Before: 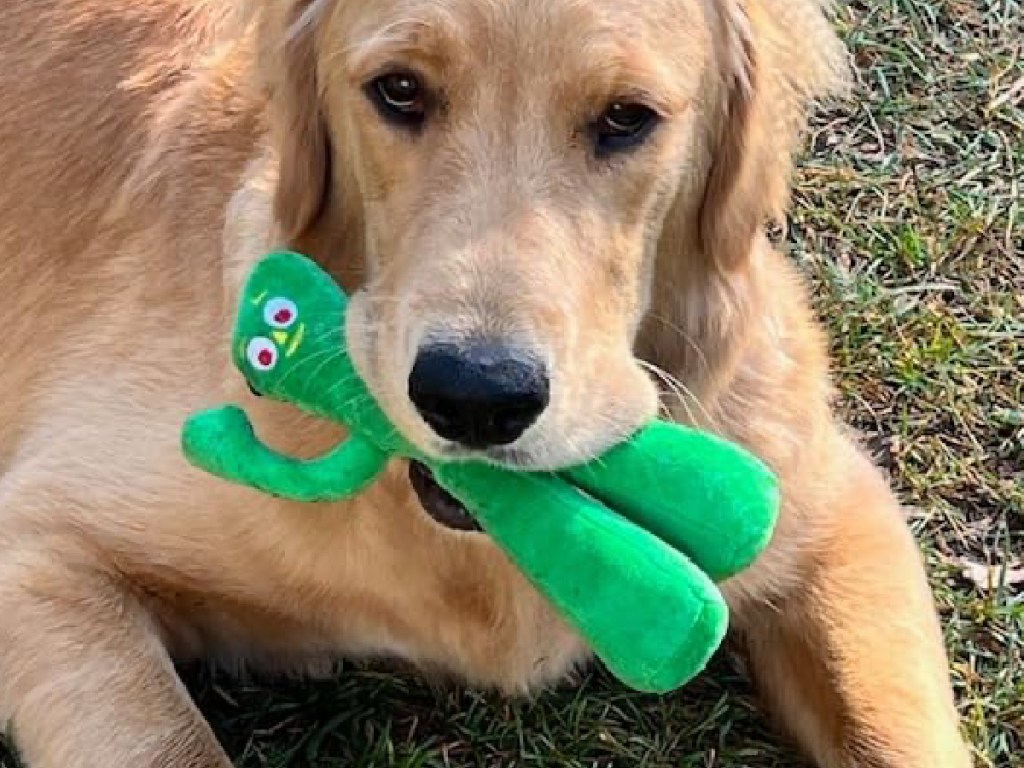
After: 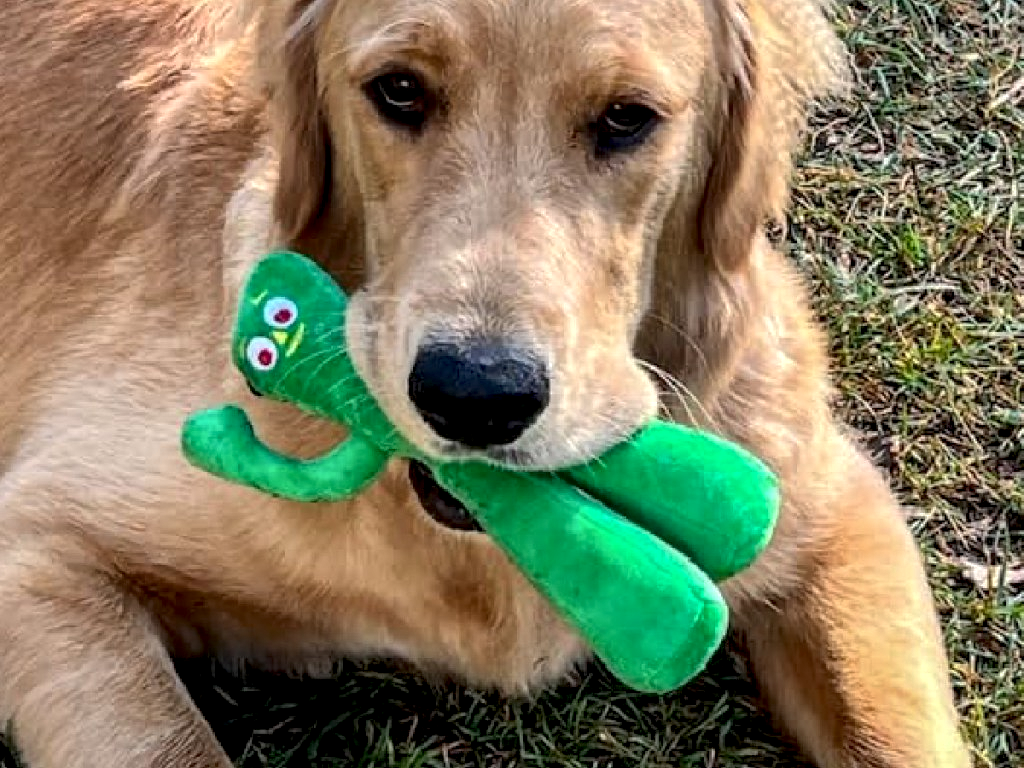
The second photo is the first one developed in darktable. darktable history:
shadows and highlights: on, module defaults
local contrast: highlights 20%, shadows 70%, detail 170%
